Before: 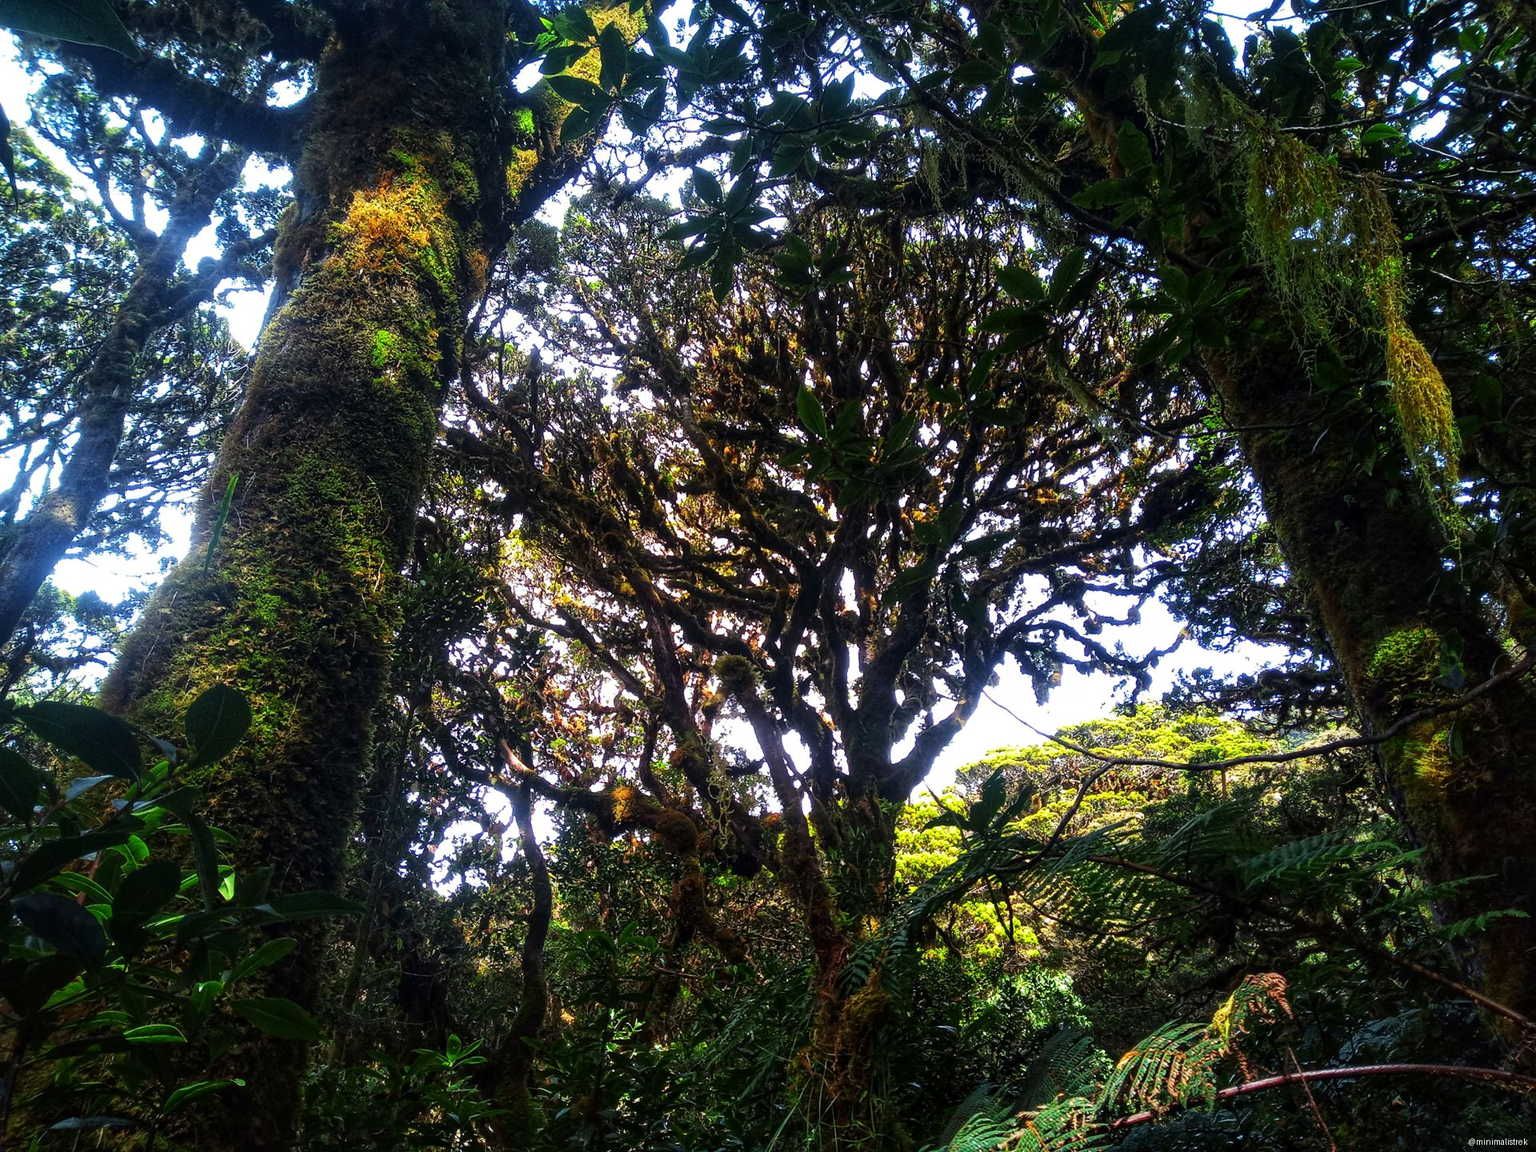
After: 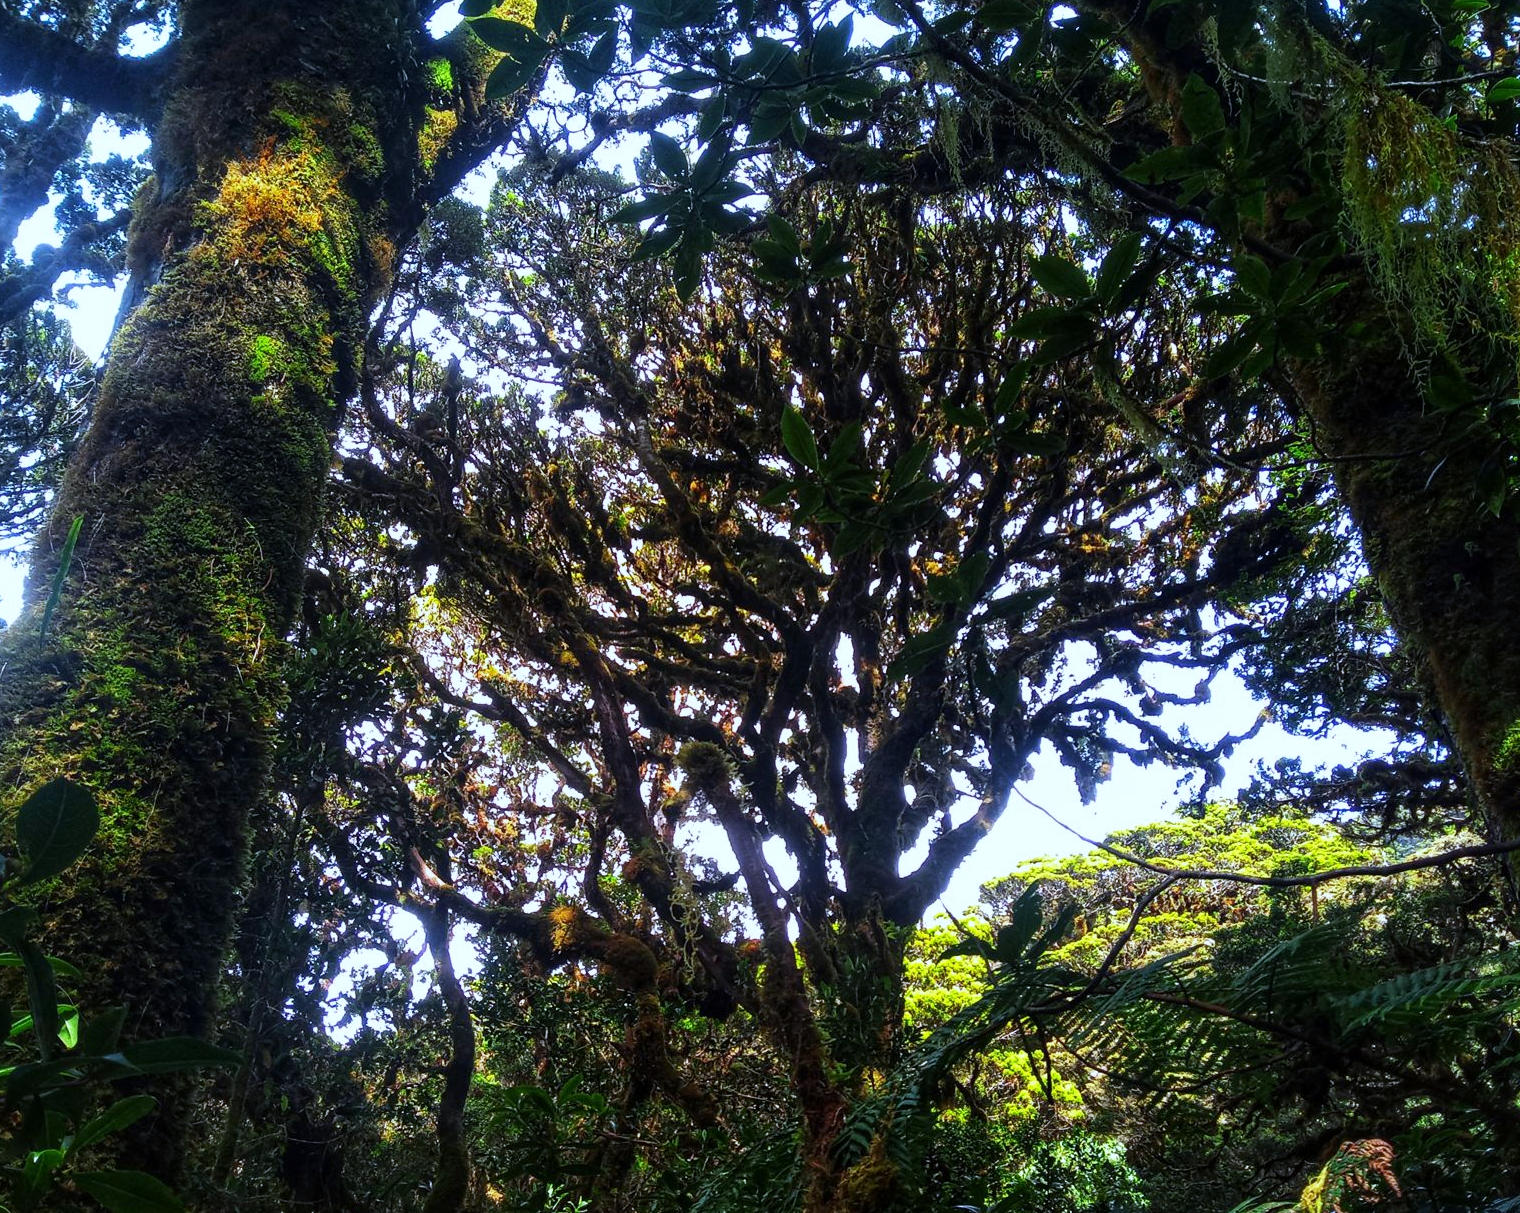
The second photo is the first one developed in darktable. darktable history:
crop: left 11.225%, top 5.381%, right 9.565%, bottom 10.314%
white balance: red 0.931, blue 1.11
